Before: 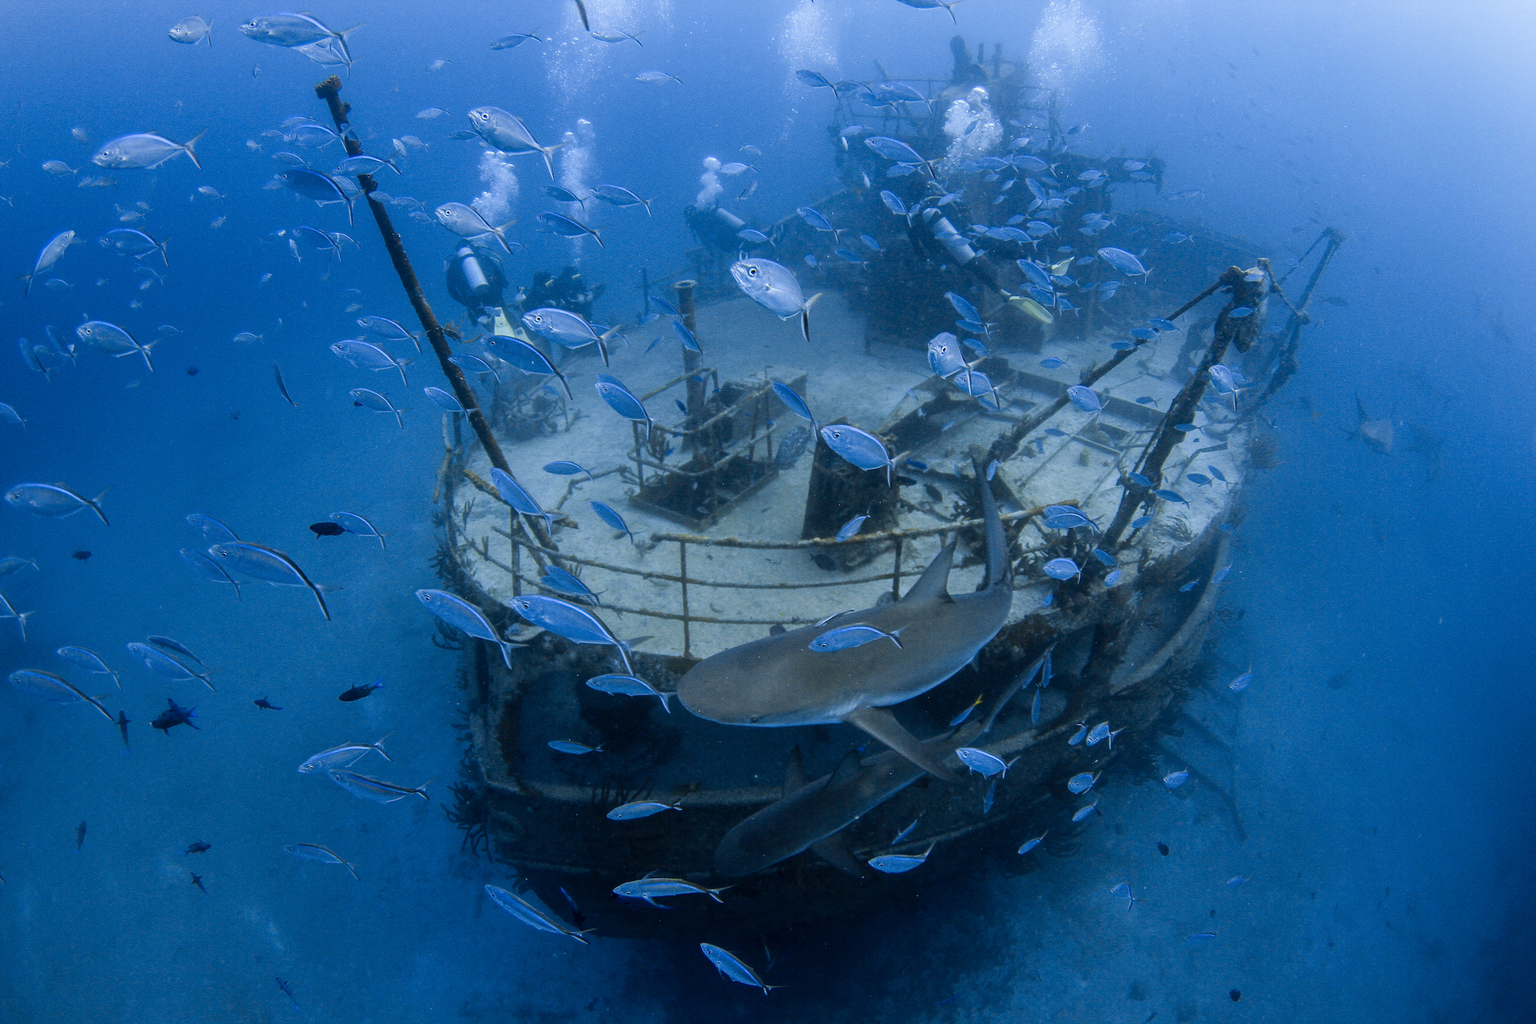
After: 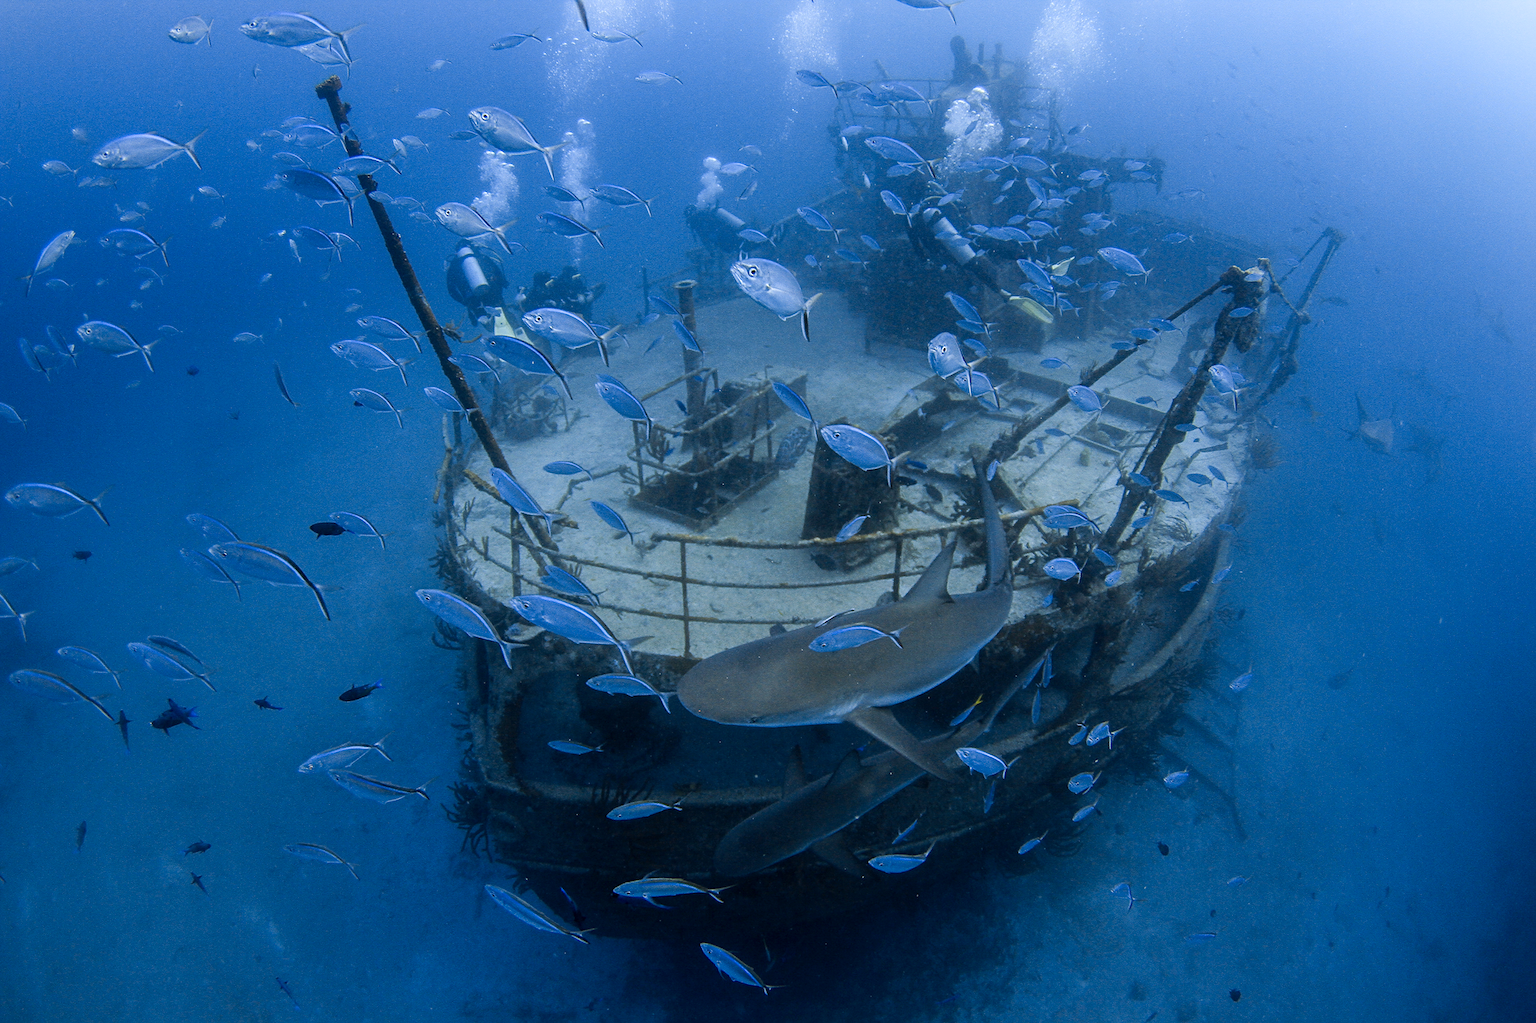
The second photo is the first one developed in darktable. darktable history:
sharpen: amount 0.209
shadows and highlights: shadows -23.35, highlights 46.28, soften with gaussian
